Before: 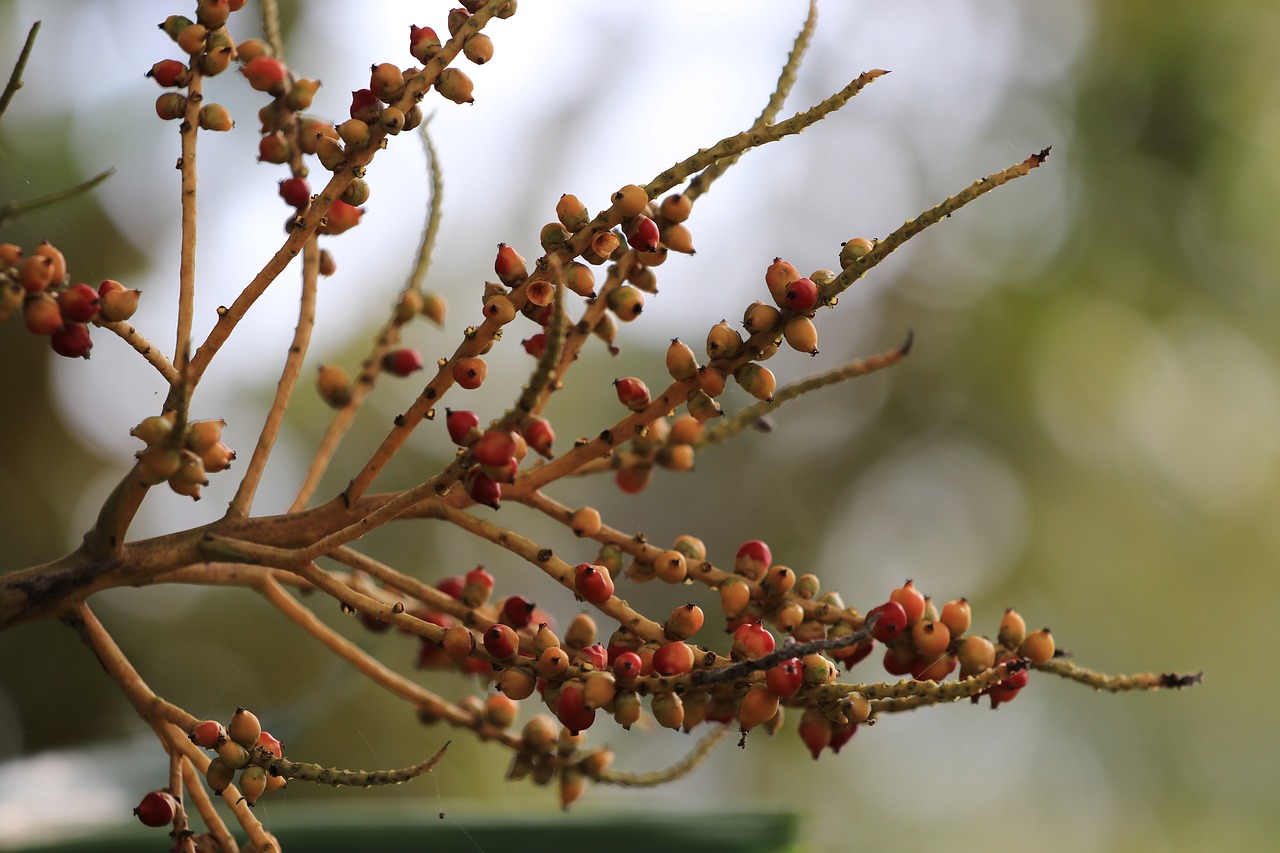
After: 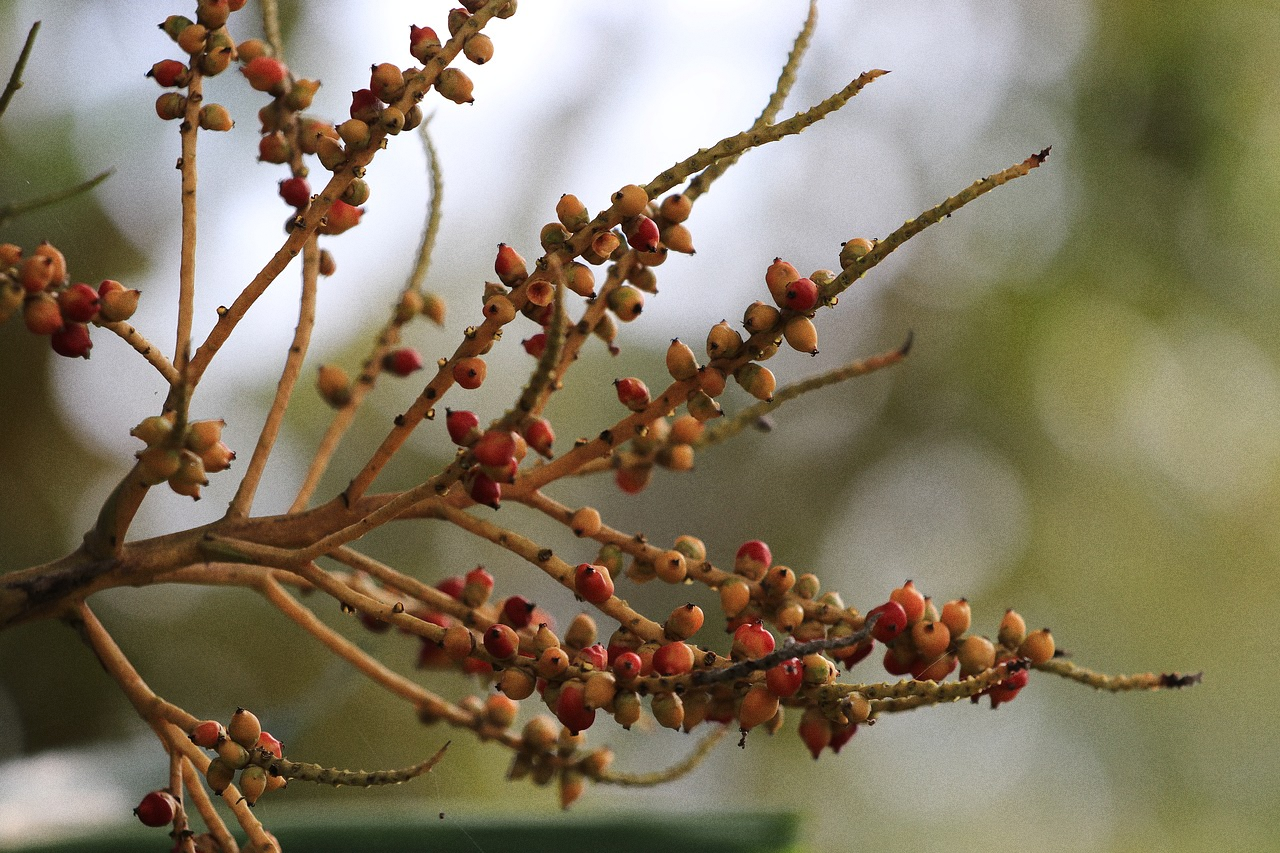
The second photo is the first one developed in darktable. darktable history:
grain: on, module defaults
